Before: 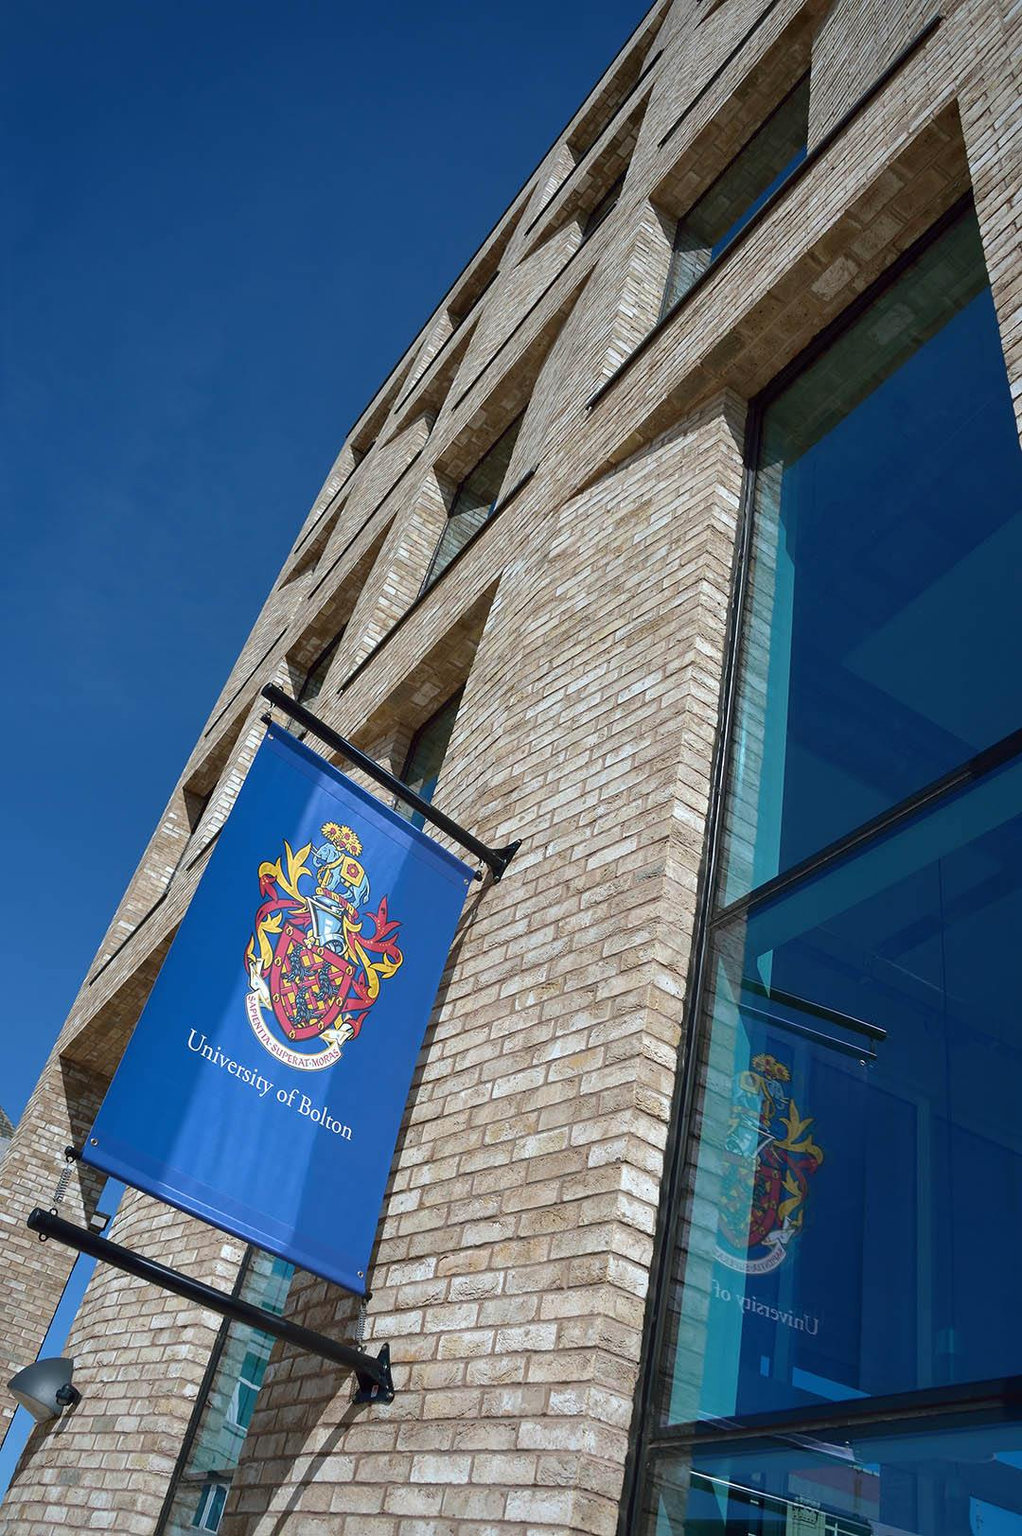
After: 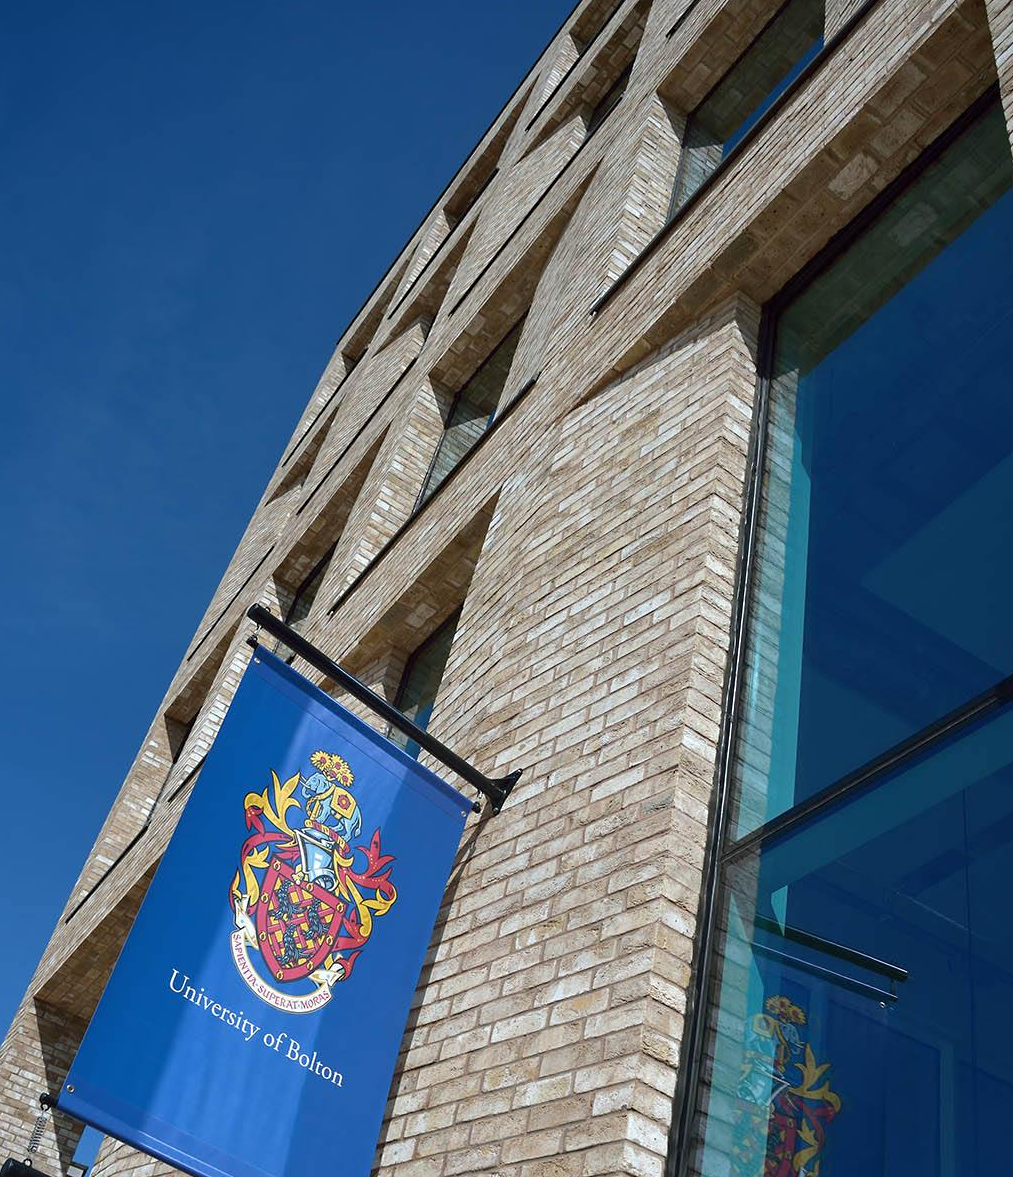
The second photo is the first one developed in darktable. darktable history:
sharpen: radius 5.325, amount 0.312, threshold 26.433
crop: left 2.737%, top 7.287%, right 3.421%, bottom 20.179%
